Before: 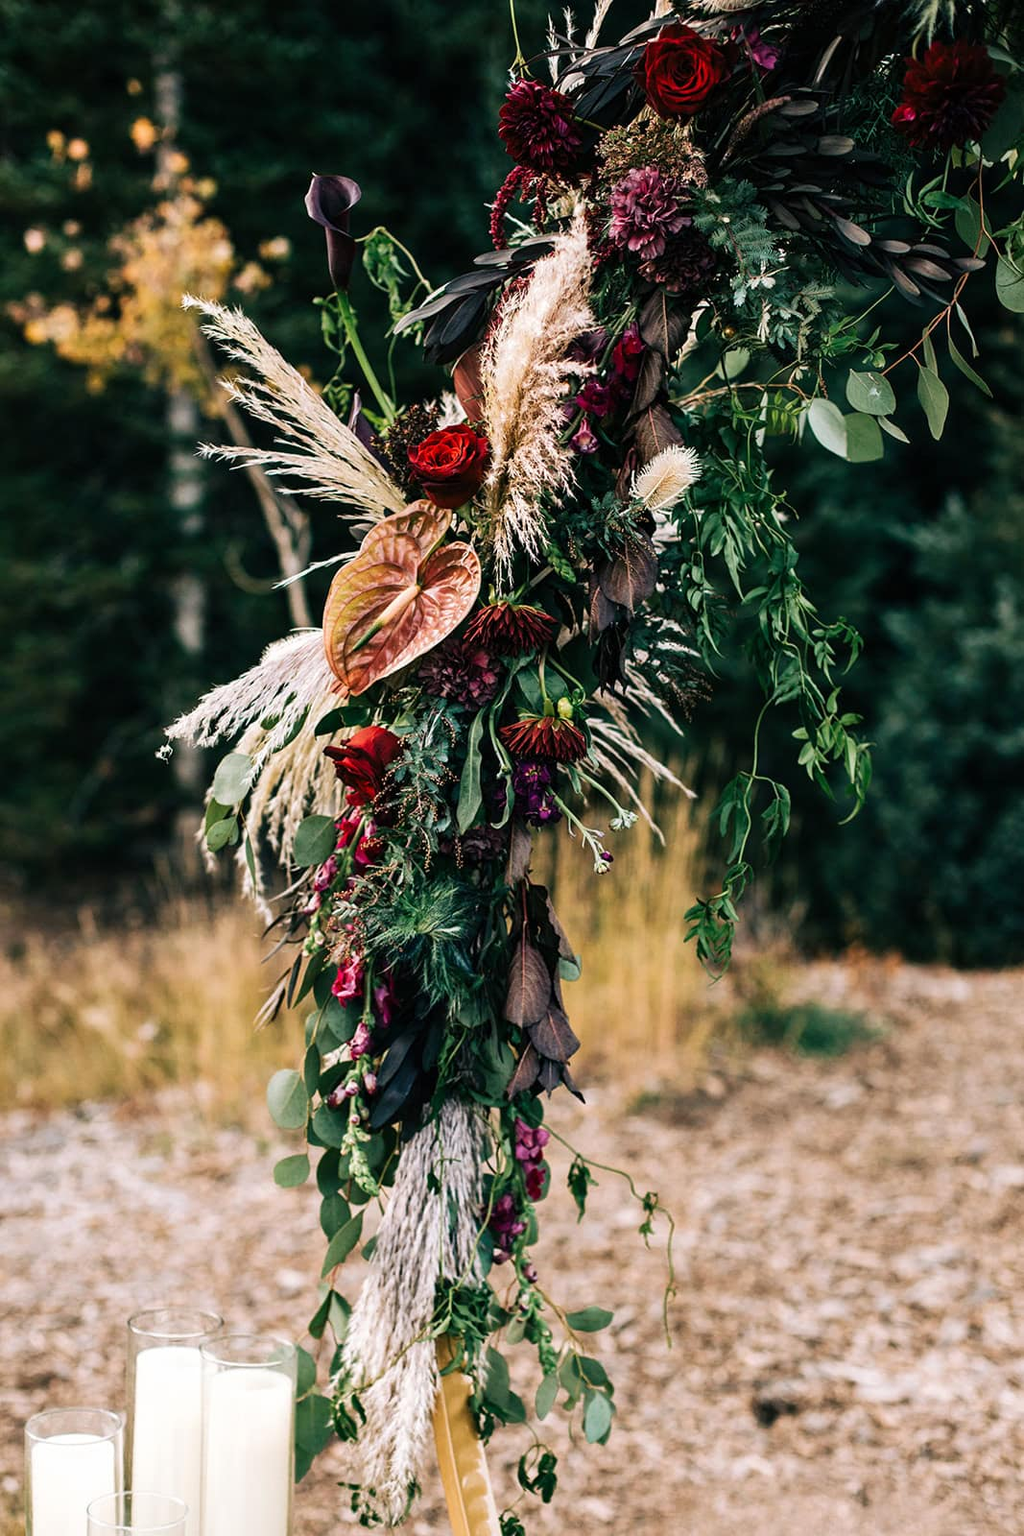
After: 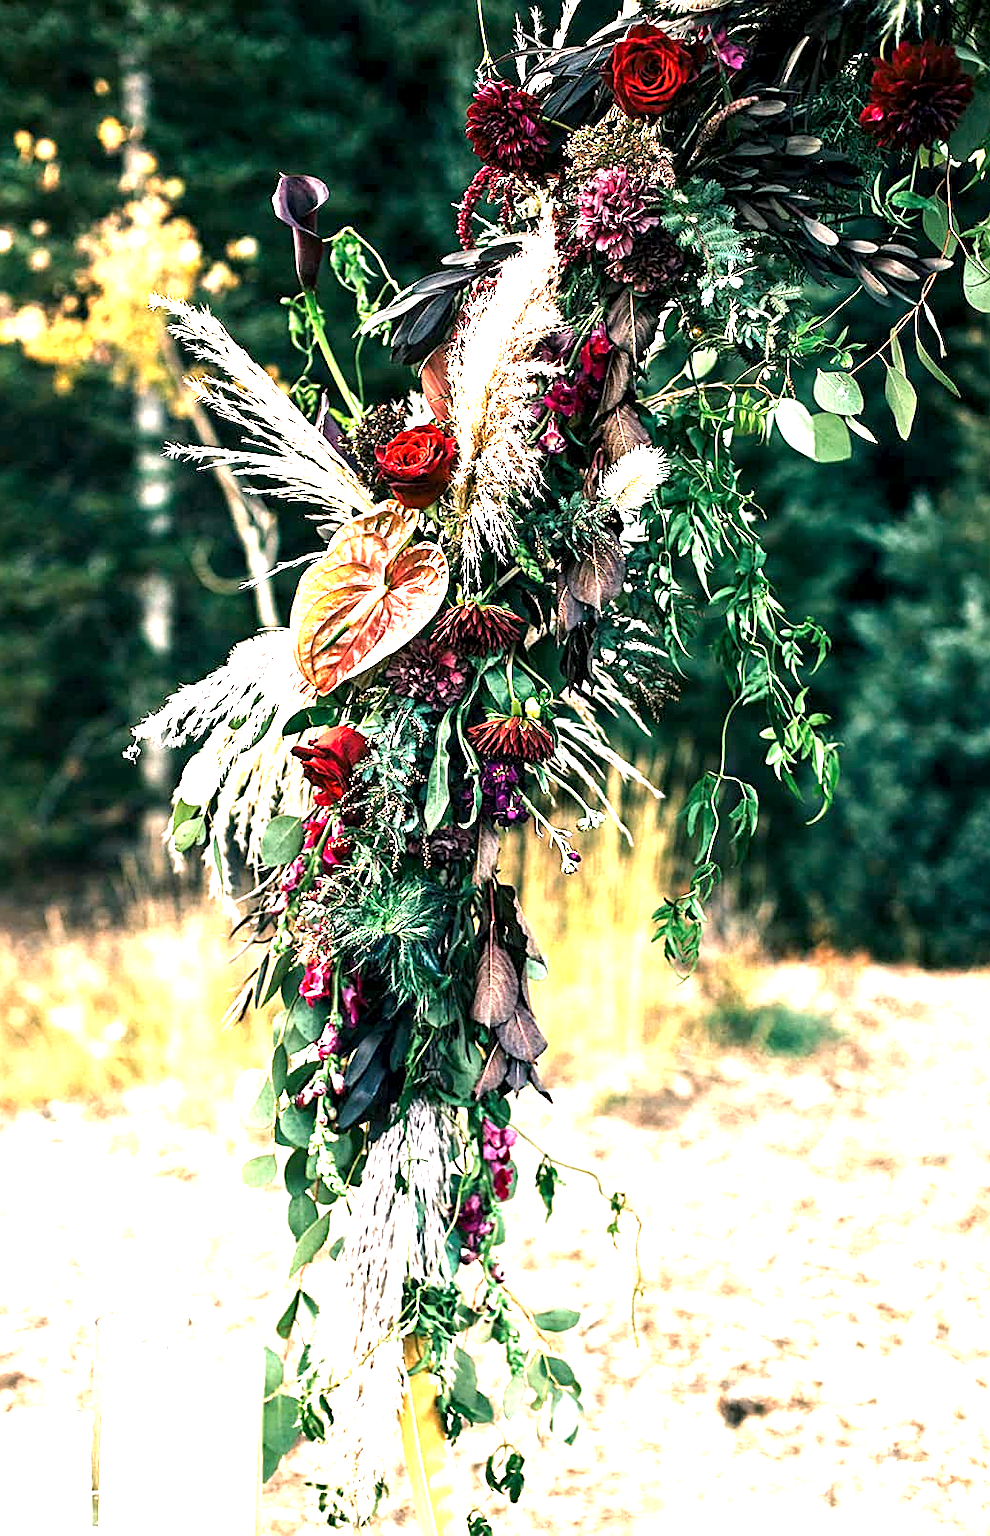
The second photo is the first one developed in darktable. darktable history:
crop and rotate: left 3.236%
exposure: black level correction 0.001, exposure 1.99 EV, compensate highlight preservation false
sharpen: on, module defaults
